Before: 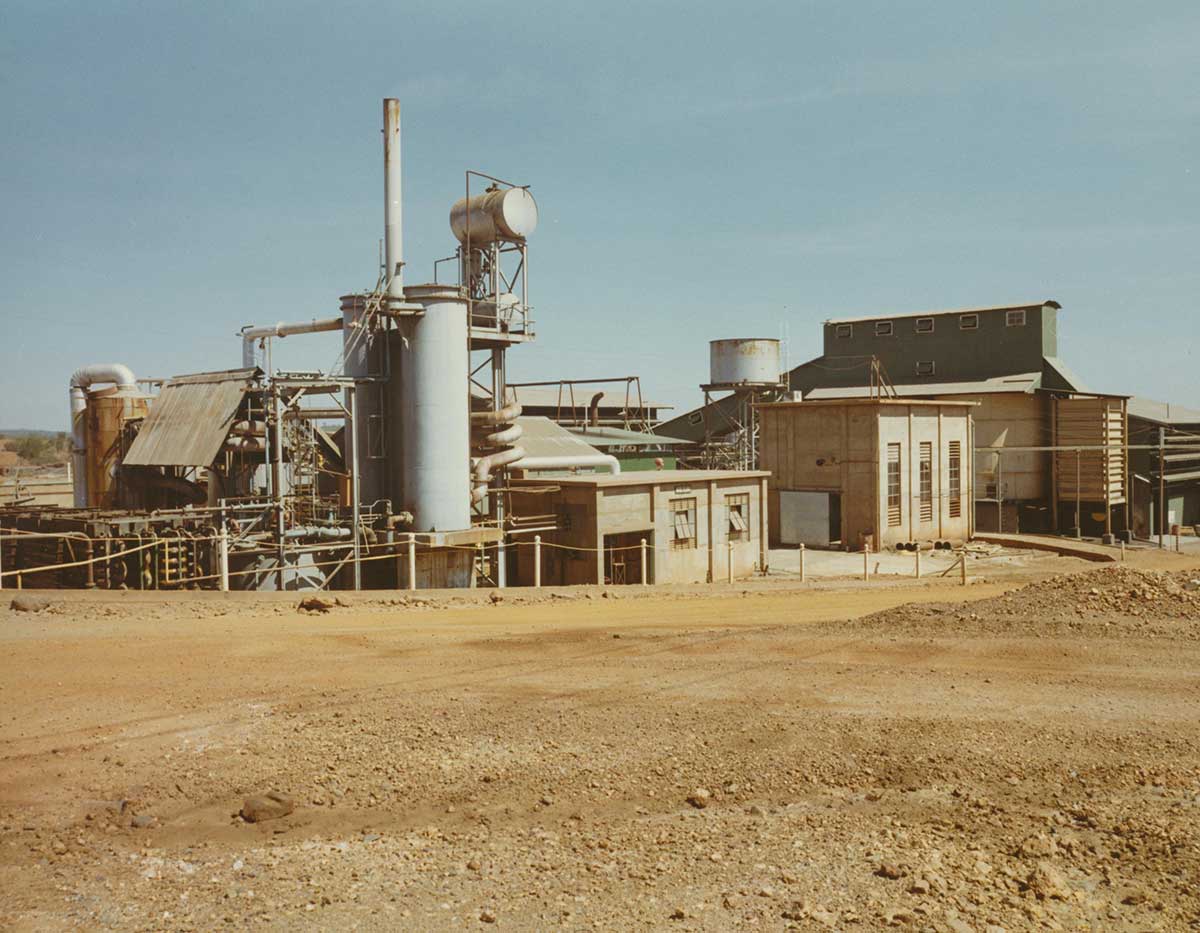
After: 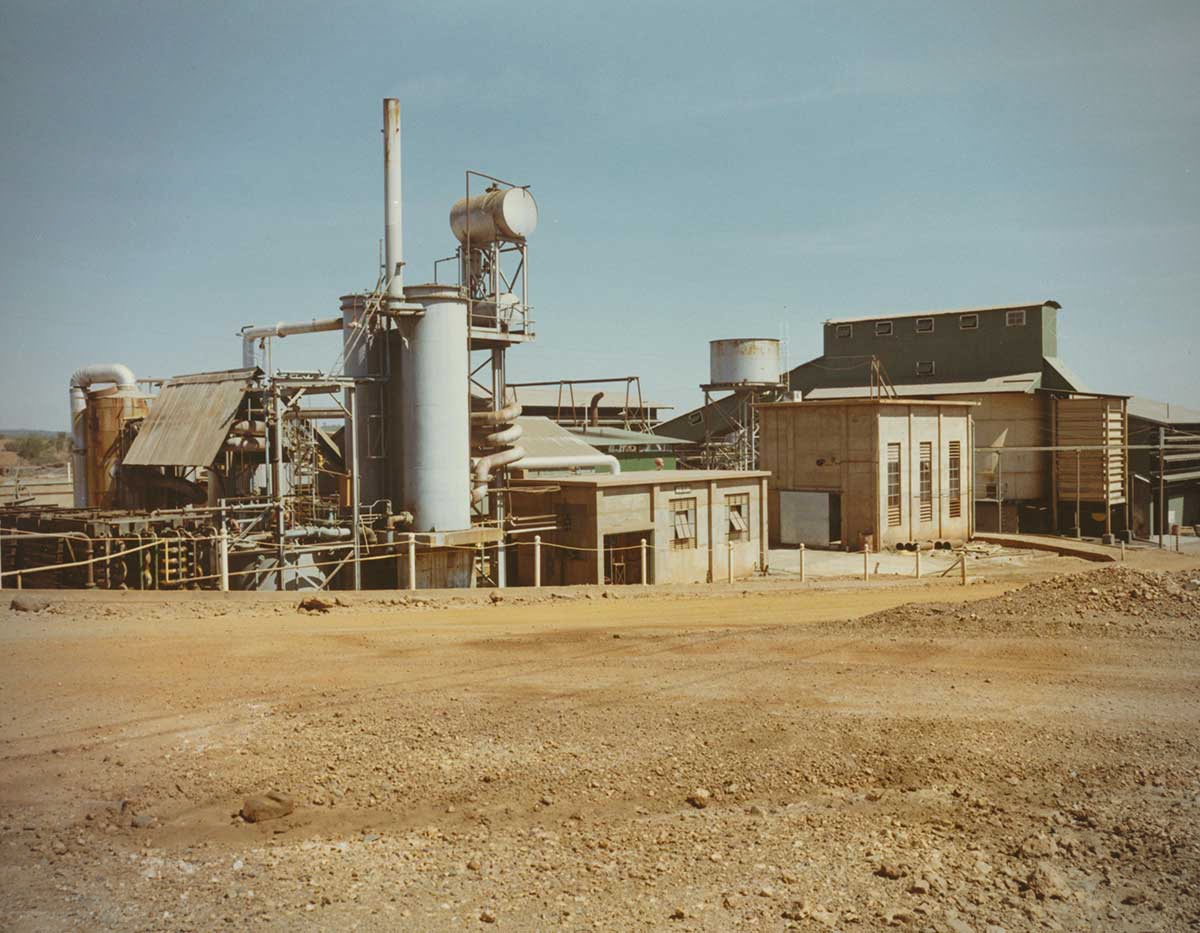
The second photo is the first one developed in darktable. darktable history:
vignetting: fall-off radius 60.92%
